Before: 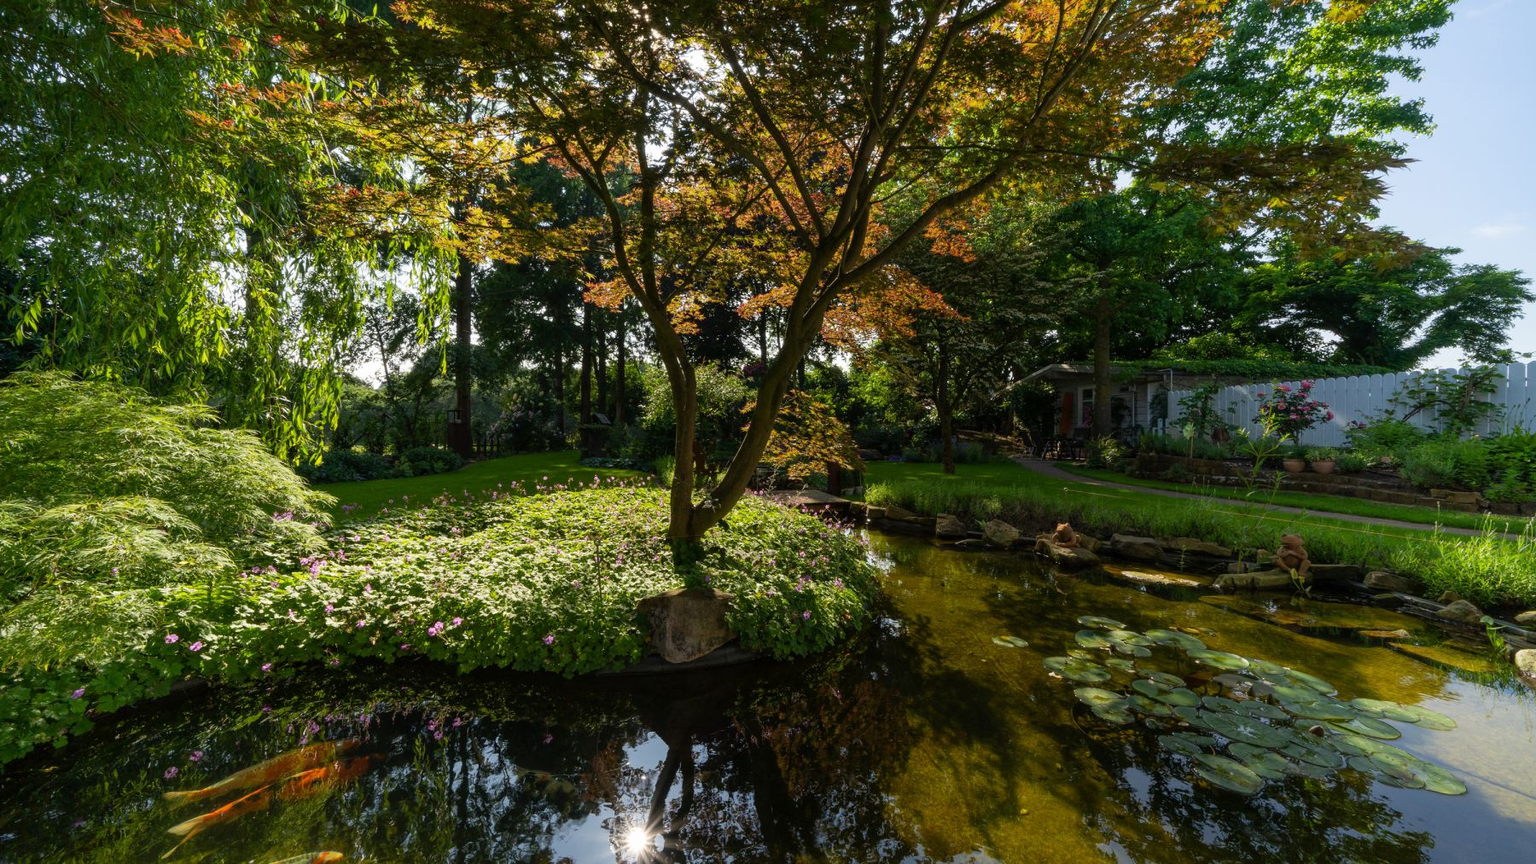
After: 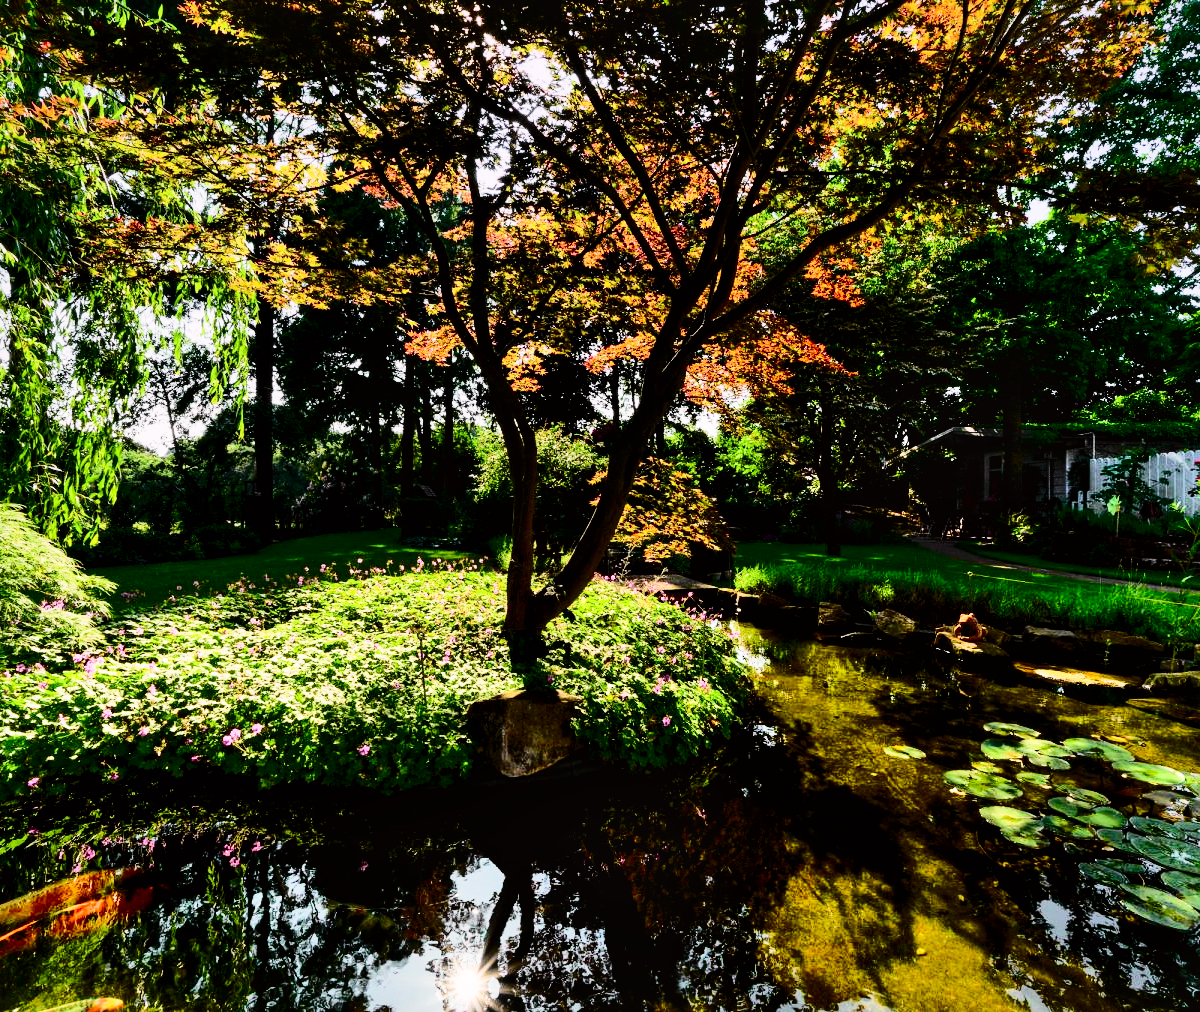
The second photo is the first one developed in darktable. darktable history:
graduated density: hue 238.83°, saturation 50%
exposure: black level correction 0, exposure 1.1 EV, compensate highlight preservation false
contrast brightness saturation: contrast 0.07, brightness -0.14, saturation 0.11
tone curve: curves: ch0 [(0, 0.014) (0.17, 0.099) (0.398, 0.423) (0.725, 0.828) (0.872, 0.918) (1, 0.981)]; ch1 [(0, 0) (0.402, 0.36) (0.489, 0.491) (0.5, 0.503) (0.515, 0.52) (0.545, 0.572) (0.615, 0.662) (0.701, 0.725) (1, 1)]; ch2 [(0, 0) (0.42, 0.458) (0.485, 0.499) (0.503, 0.503) (0.531, 0.542) (0.561, 0.594) (0.644, 0.694) (0.717, 0.753) (1, 0.991)], color space Lab, independent channels
local contrast: mode bilateral grid, contrast 25, coarseness 60, detail 151%, midtone range 0.2
shadows and highlights: soften with gaussian
crop and rotate: left 15.546%, right 17.787%
filmic rgb: black relative exposure -5 EV, hardness 2.88, contrast 1.3, highlights saturation mix -30%
